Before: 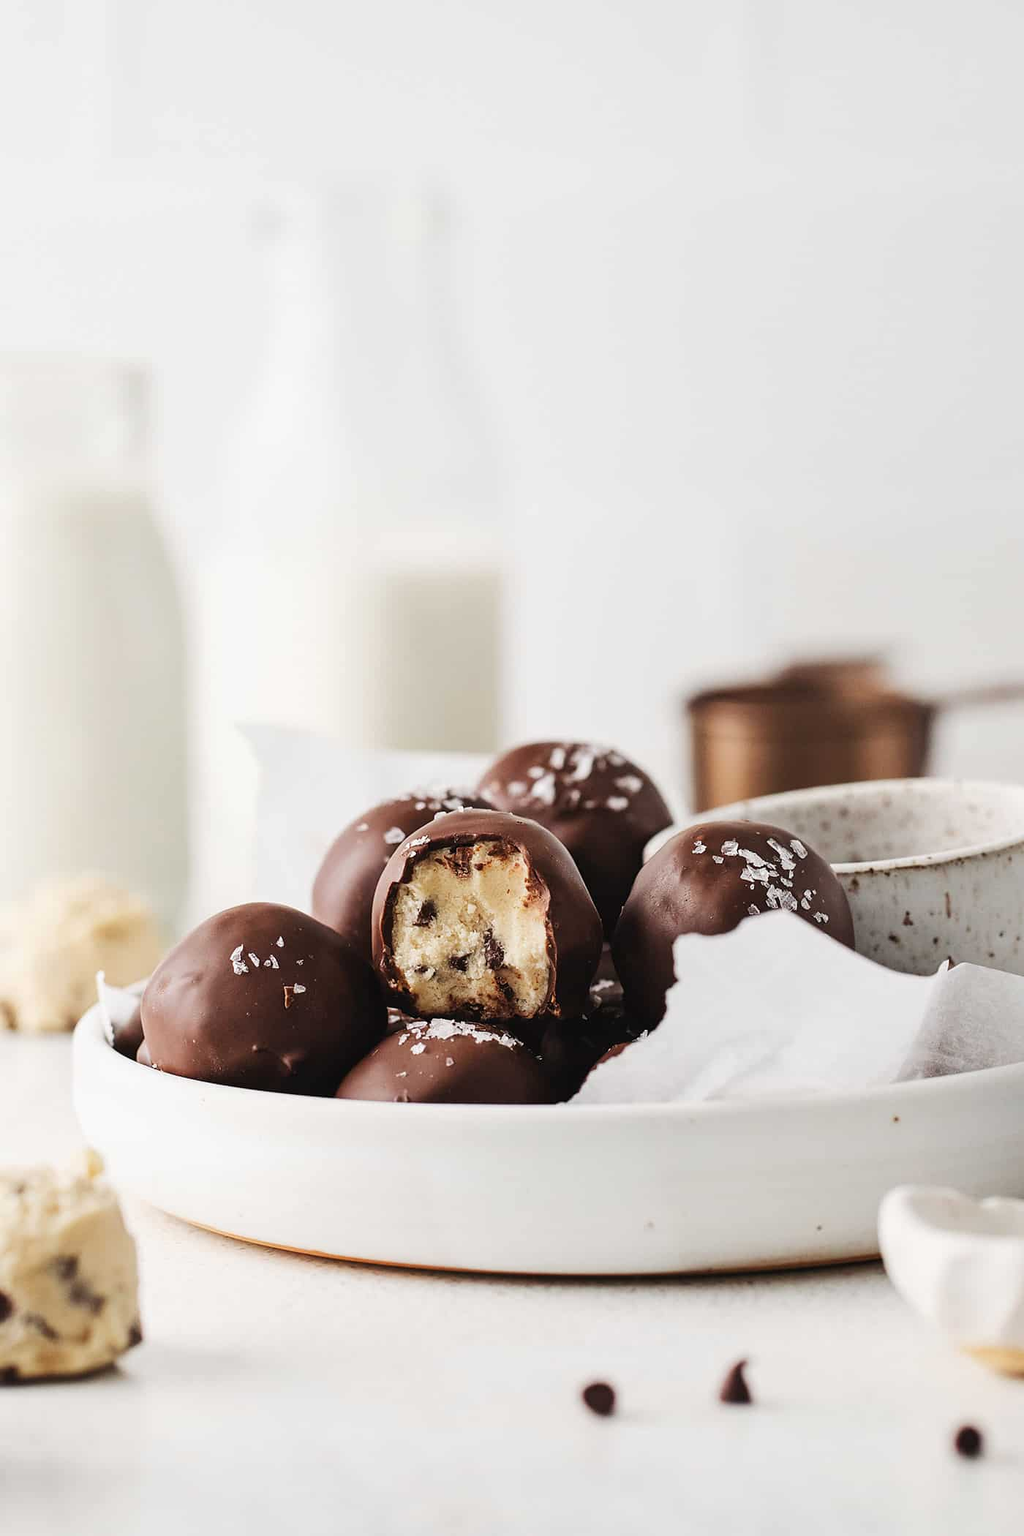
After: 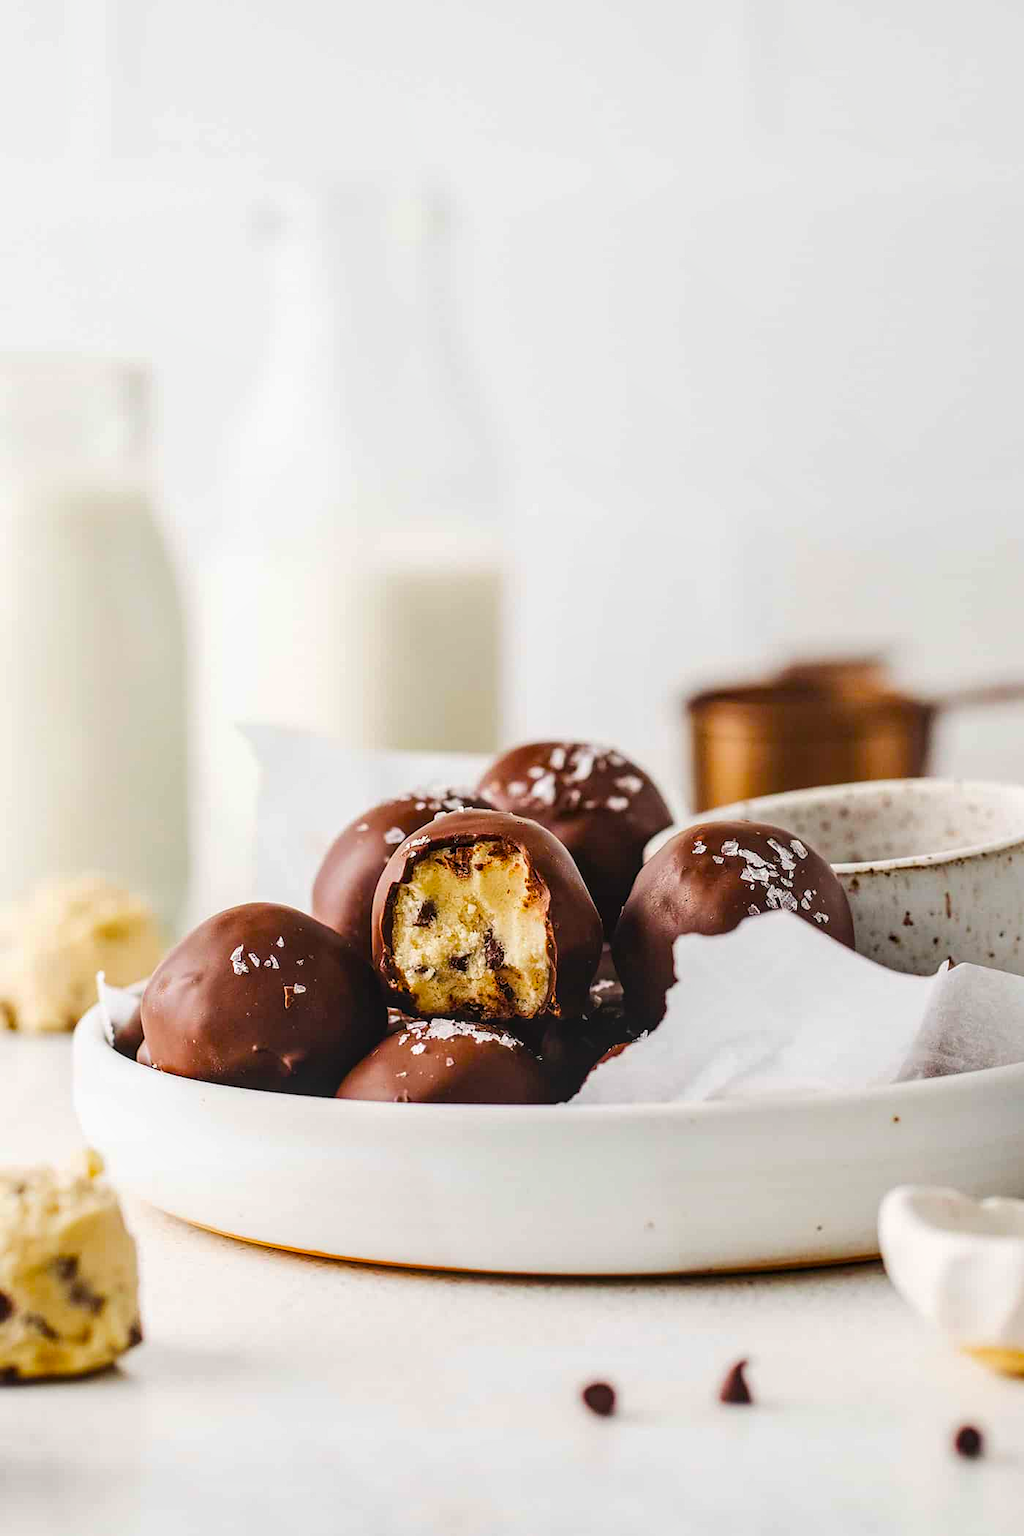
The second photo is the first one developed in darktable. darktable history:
local contrast: on, module defaults
color balance rgb: linear chroma grading › global chroma 25.472%, perceptual saturation grading › global saturation 25.603%, global vibrance 20%
